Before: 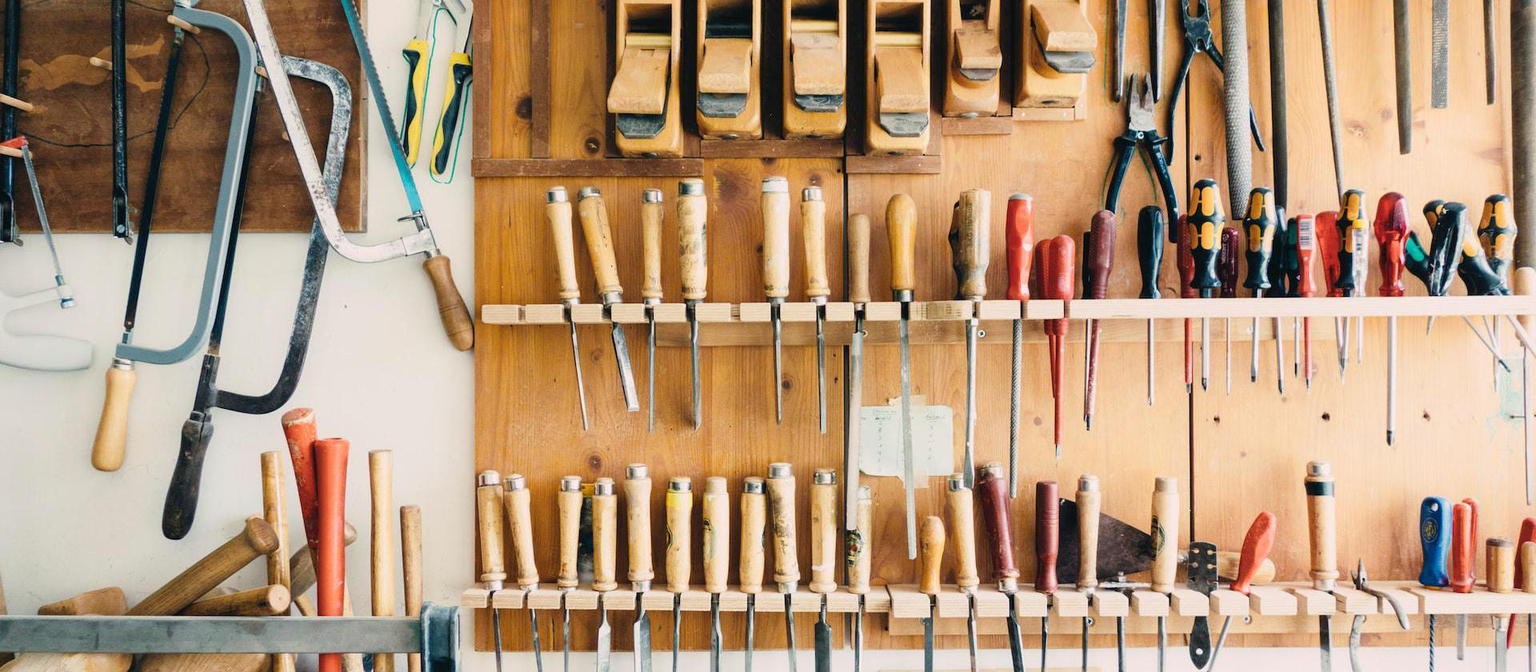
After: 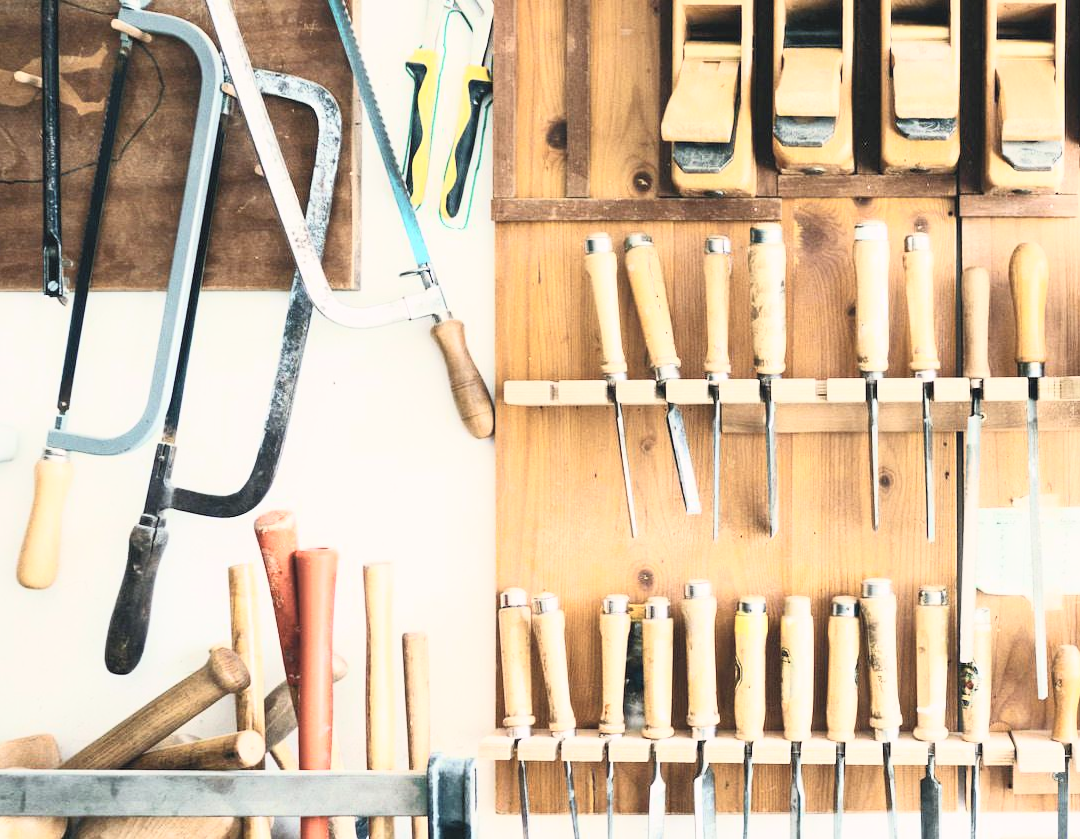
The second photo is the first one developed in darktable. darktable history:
tone equalizer: on, module defaults
crop: left 5.114%, right 38.589%
contrast brightness saturation: contrast 0.43, brightness 0.56, saturation -0.19
